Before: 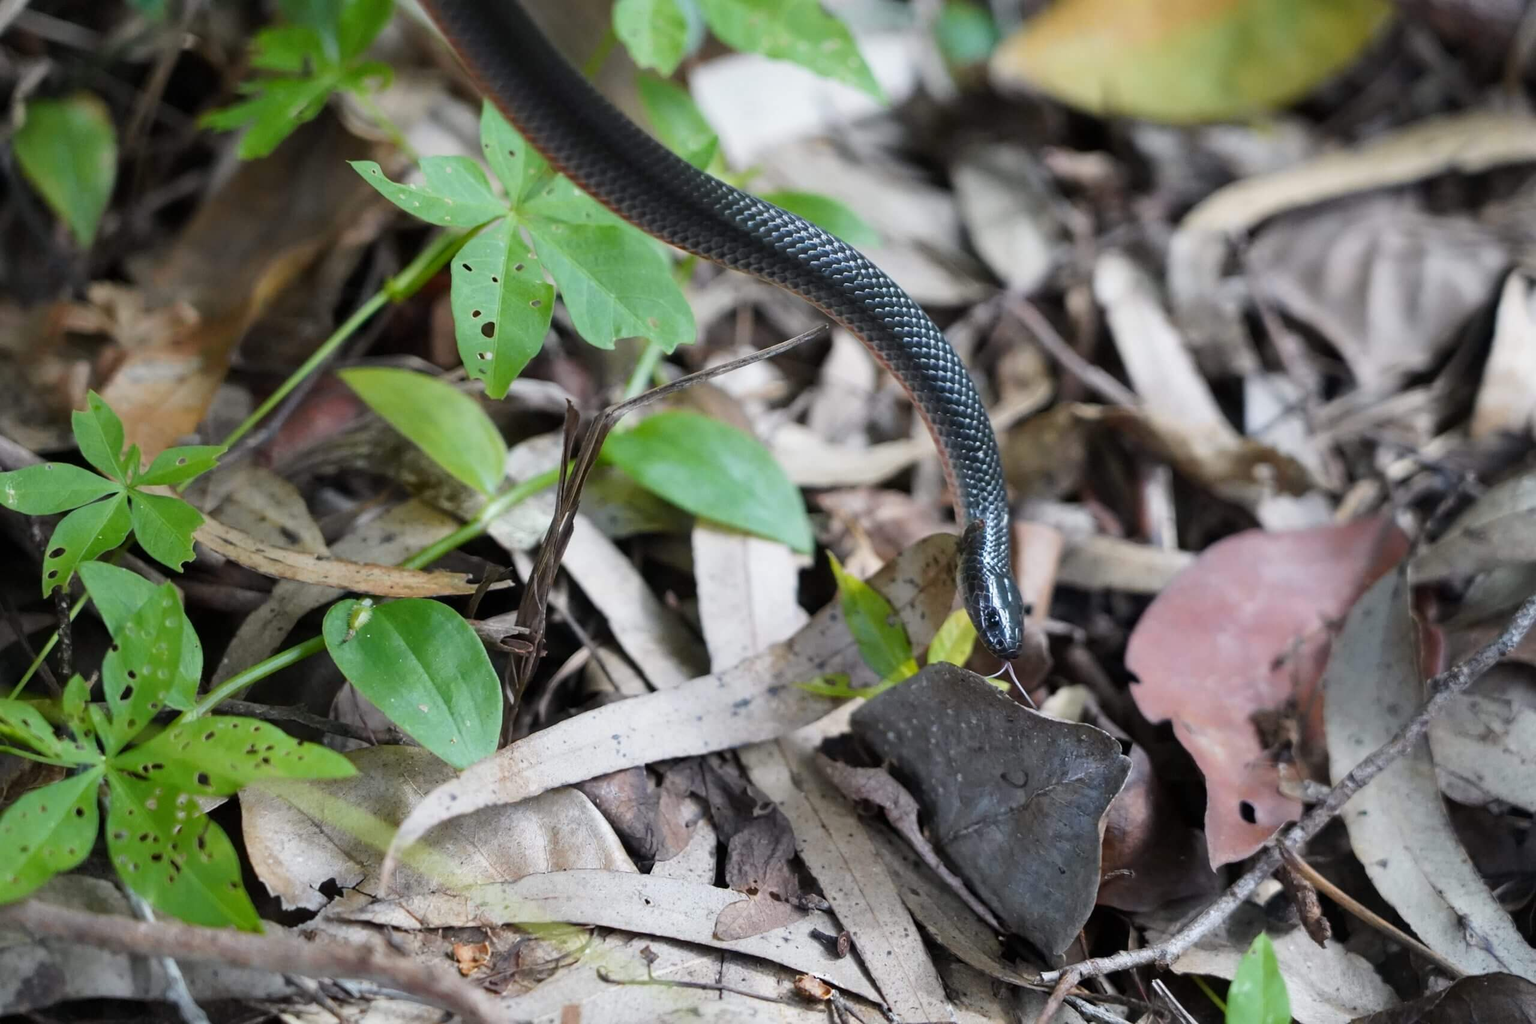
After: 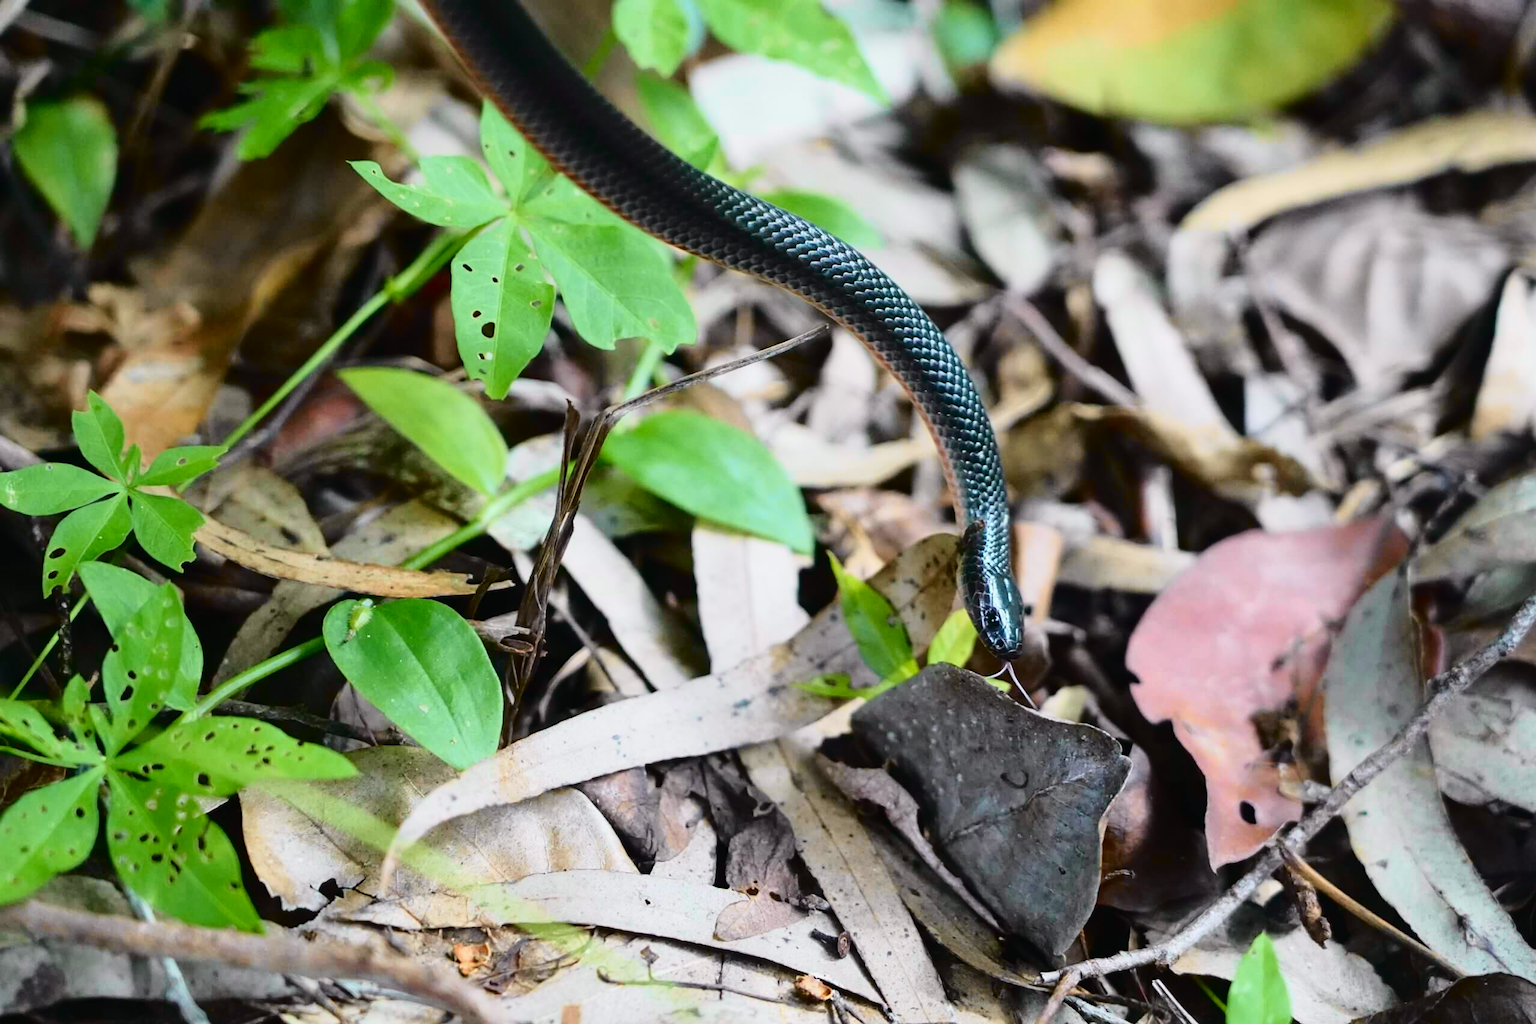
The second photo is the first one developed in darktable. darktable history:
tone curve: curves: ch0 [(0, 0.014) (0.17, 0.099) (0.392, 0.438) (0.725, 0.828) (0.872, 0.918) (1, 0.981)]; ch1 [(0, 0) (0.402, 0.36) (0.488, 0.466) (0.5, 0.499) (0.515, 0.515) (0.574, 0.595) (0.619, 0.65) (0.701, 0.725) (1, 1)]; ch2 [(0, 0) (0.432, 0.422) (0.486, 0.49) (0.503, 0.503) (0.523, 0.554) (0.562, 0.606) (0.644, 0.694) (0.717, 0.753) (1, 0.991)], color space Lab, independent channels
